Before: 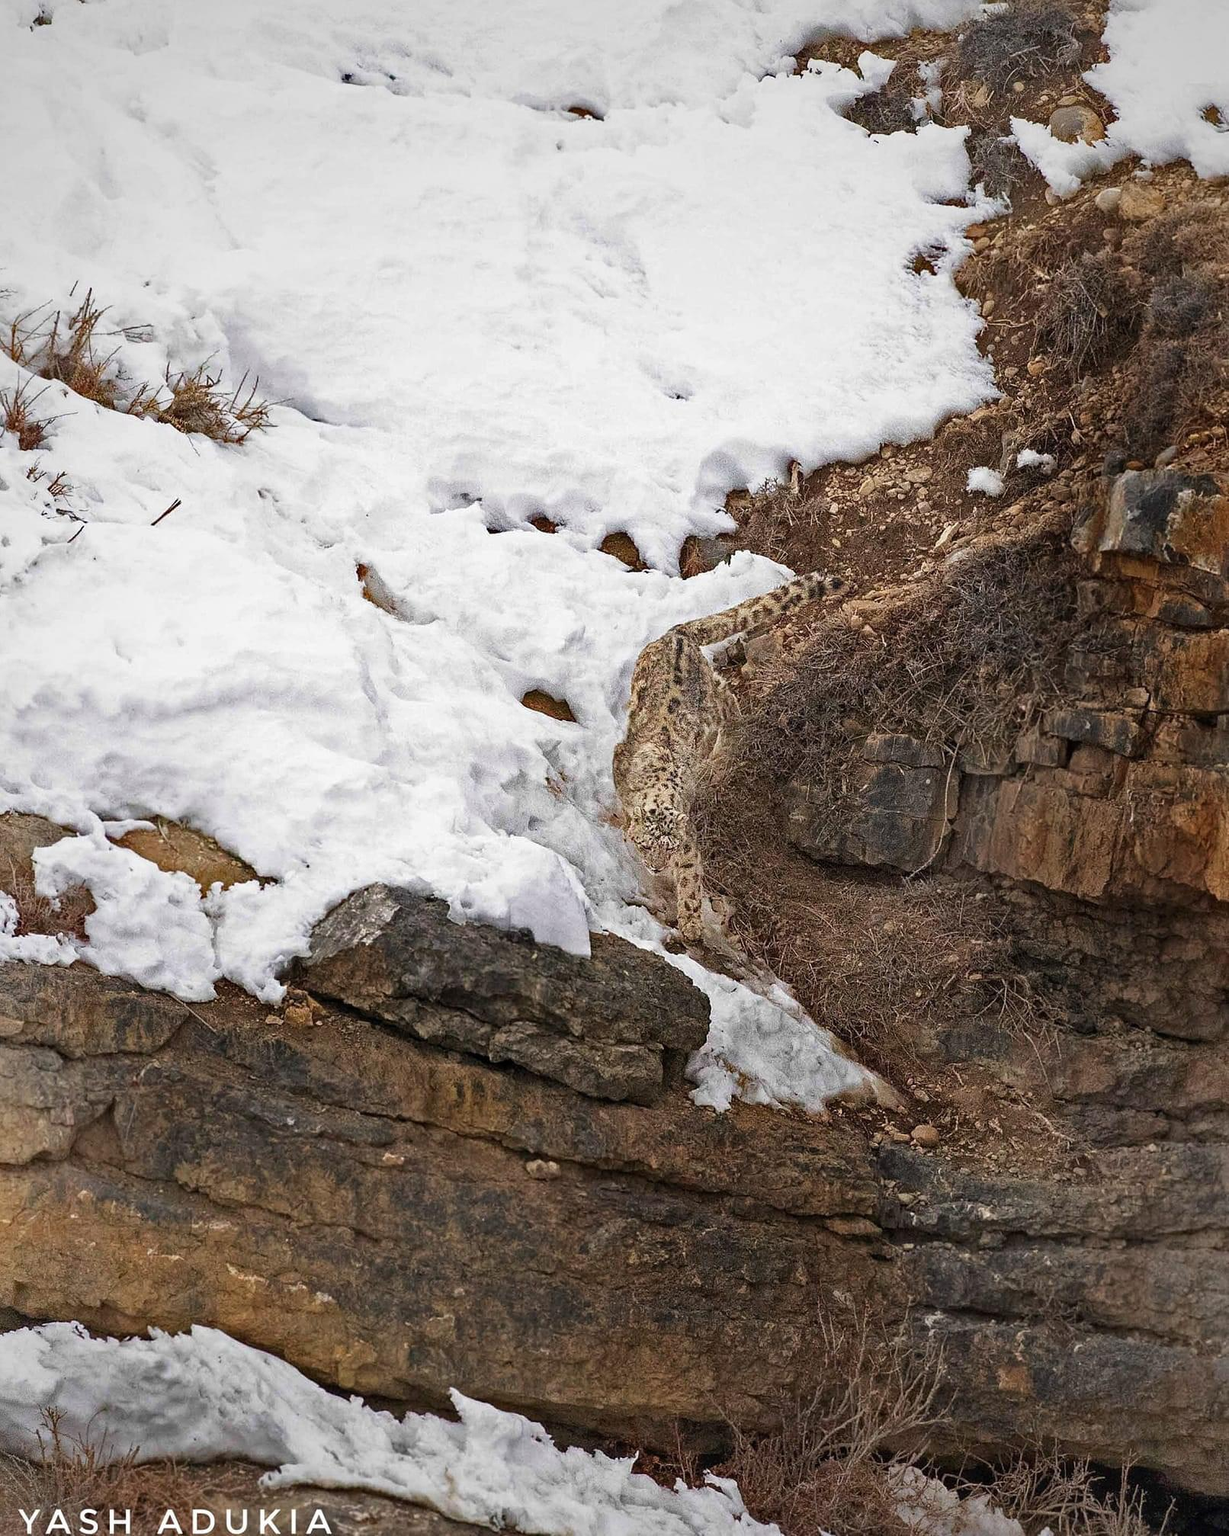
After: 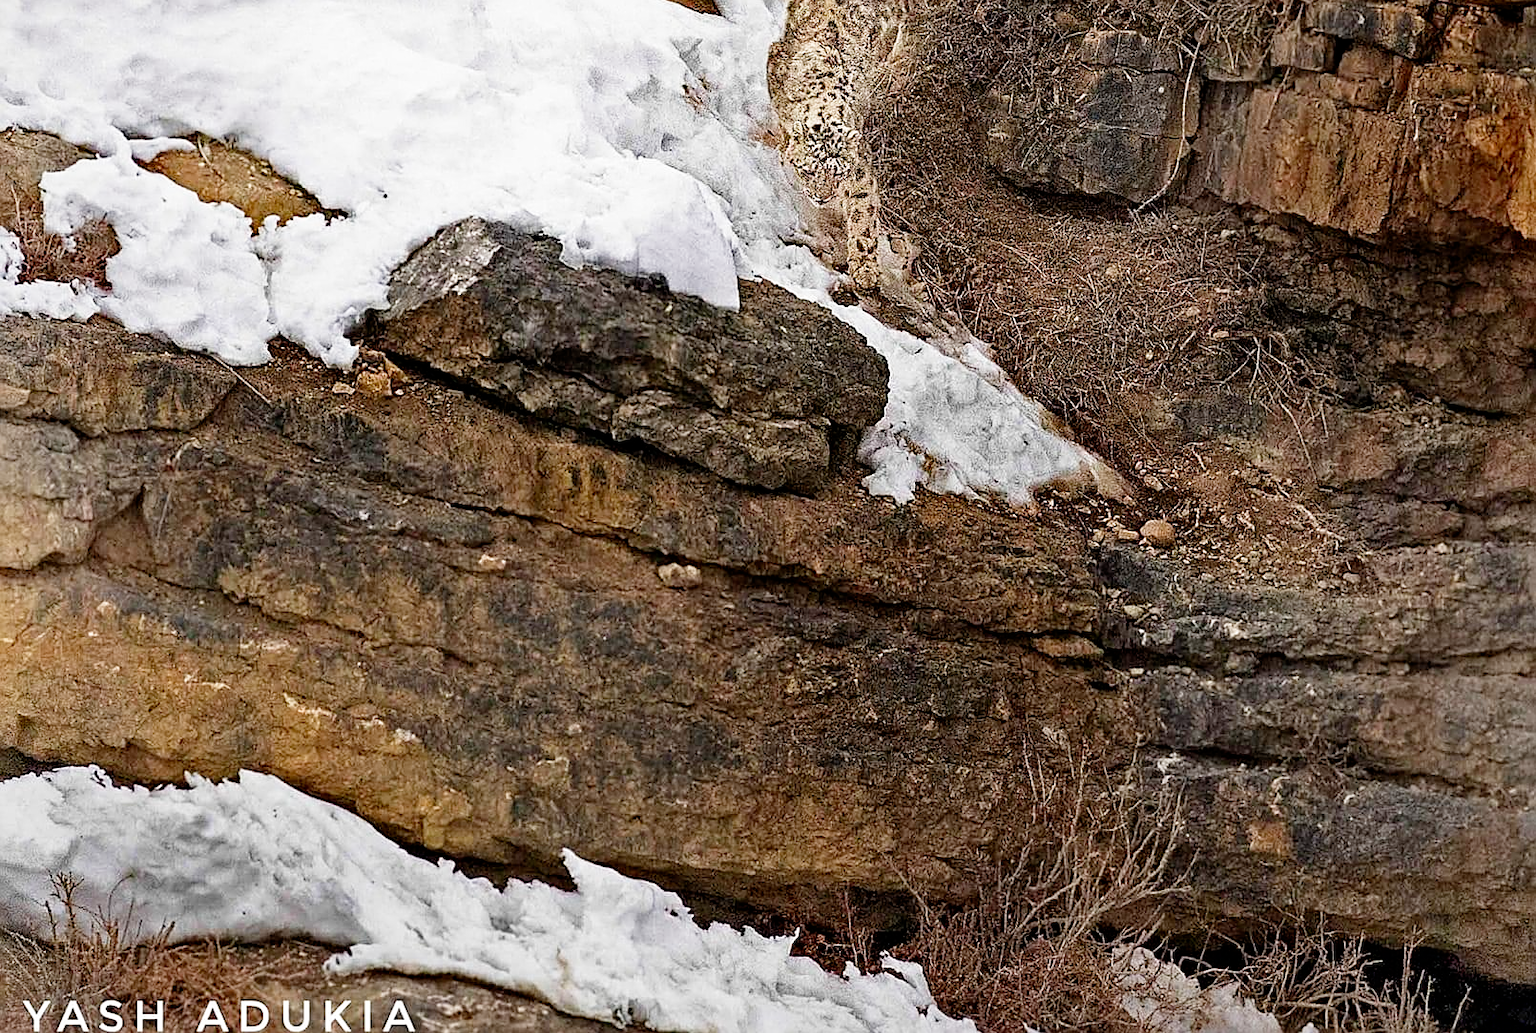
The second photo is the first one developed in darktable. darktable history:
filmic rgb: black relative exposure -11.83 EV, white relative exposure 5.46 EV, threshold 3.01 EV, hardness 4.48, latitude 49.2%, contrast 1.141, preserve chrominance no, color science v3 (2019), use custom middle-gray values true, enable highlight reconstruction true
sharpen: on, module defaults
crop and rotate: top 46.21%, right 0.08%
exposure: exposure 0.561 EV, compensate highlight preservation false
